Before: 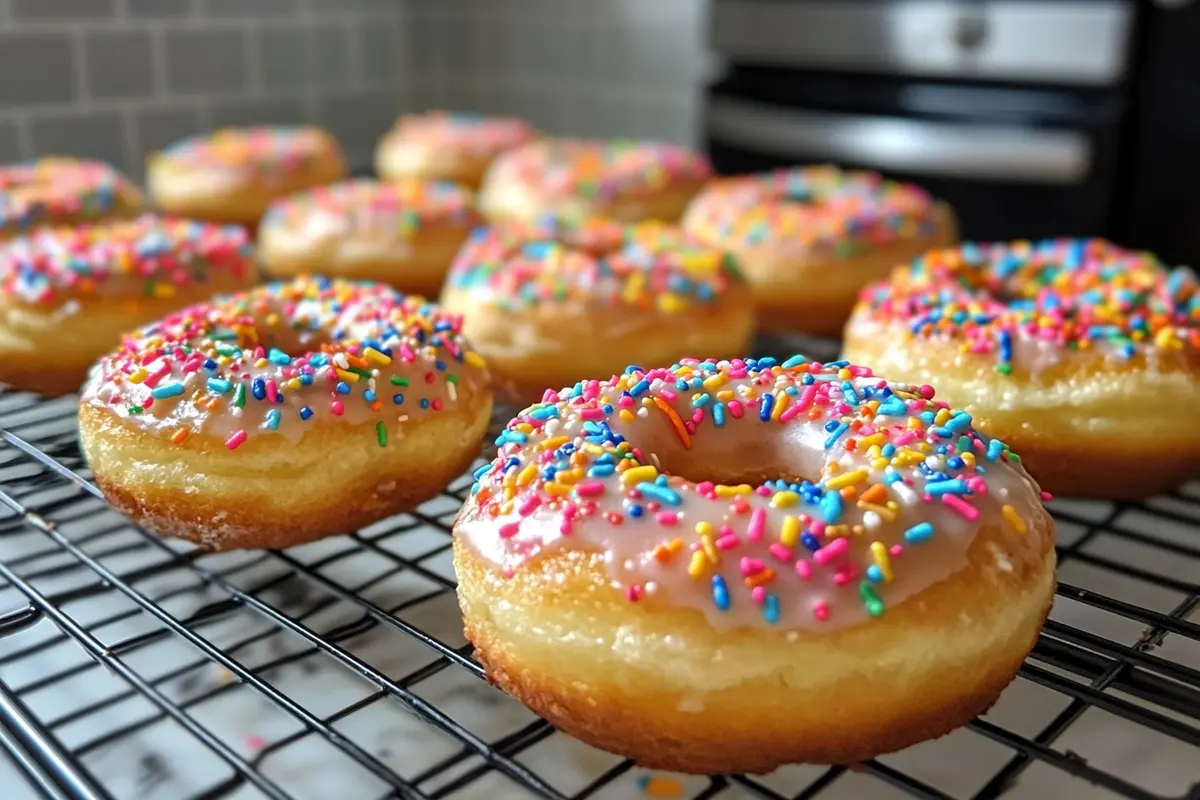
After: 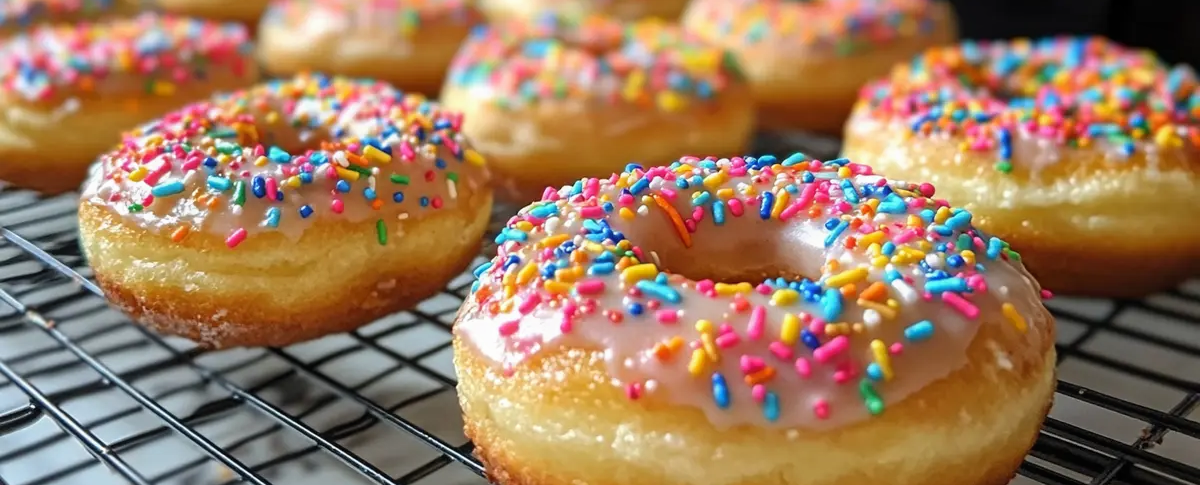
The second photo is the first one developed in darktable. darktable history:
contrast equalizer: y [[0.5, 0.5, 0.472, 0.5, 0.5, 0.5], [0.5 ×6], [0.5 ×6], [0 ×6], [0 ×6]]
color balance: mode lift, gamma, gain (sRGB)
crop and rotate: top 25.357%, bottom 13.942%
